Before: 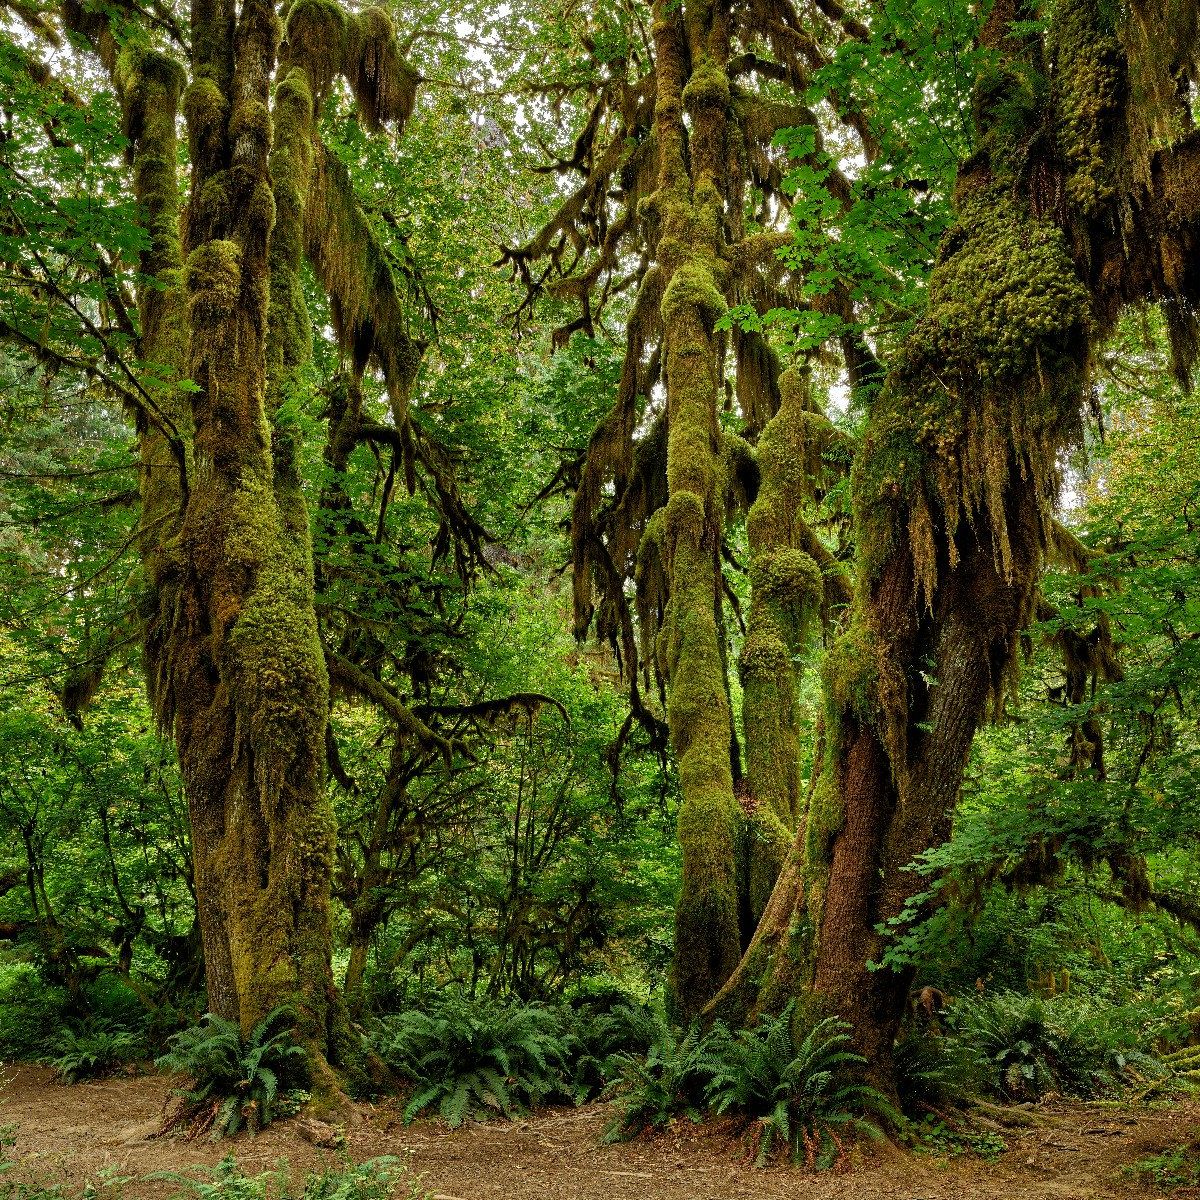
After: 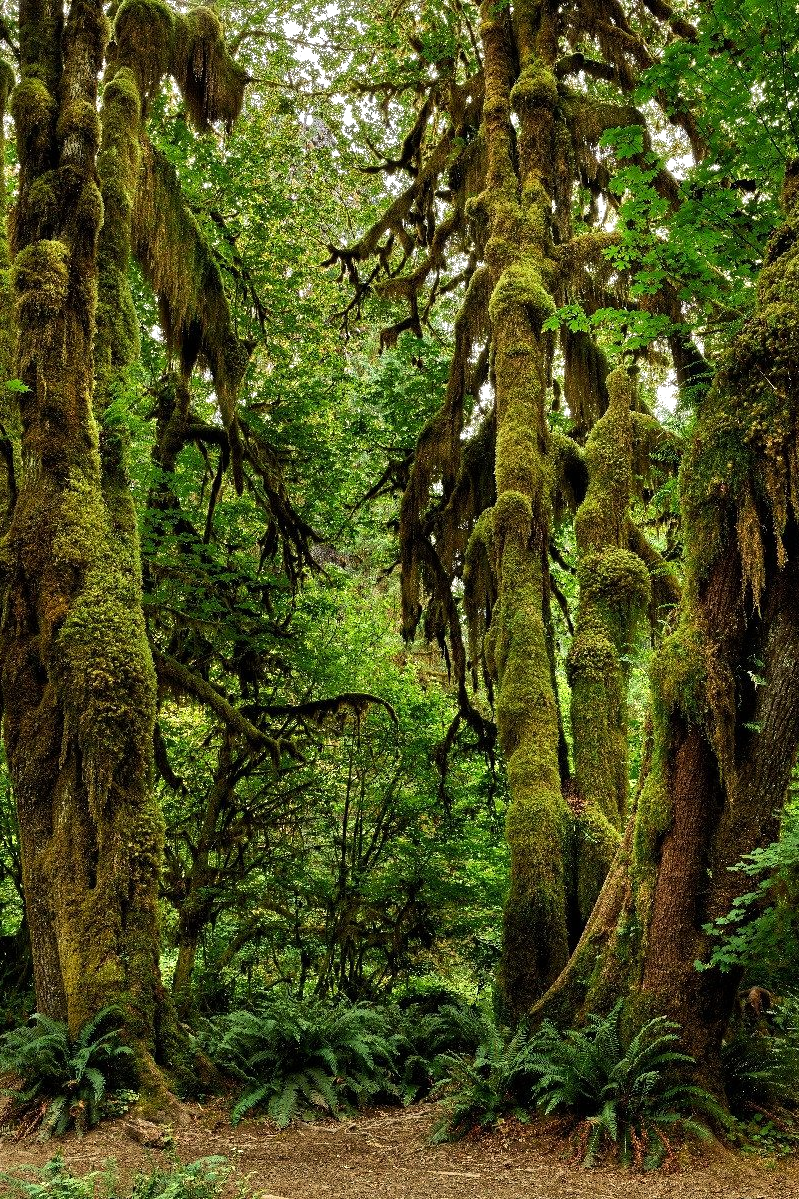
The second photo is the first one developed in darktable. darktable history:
crop and rotate: left 14.385%, right 18.948%
tone equalizer: -8 EV -0.417 EV, -7 EV -0.389 EV, -6 EV -0.333 EV, -5 EV -0.222 EV, -3 EV 0.222 EV, -2 EV 0.333 EV, -1 EV 0.389 EV, +0 EV 0.417 EV, edges refinement/feathering 500, mask exposure compensation -1.57 EV, preserve details no
